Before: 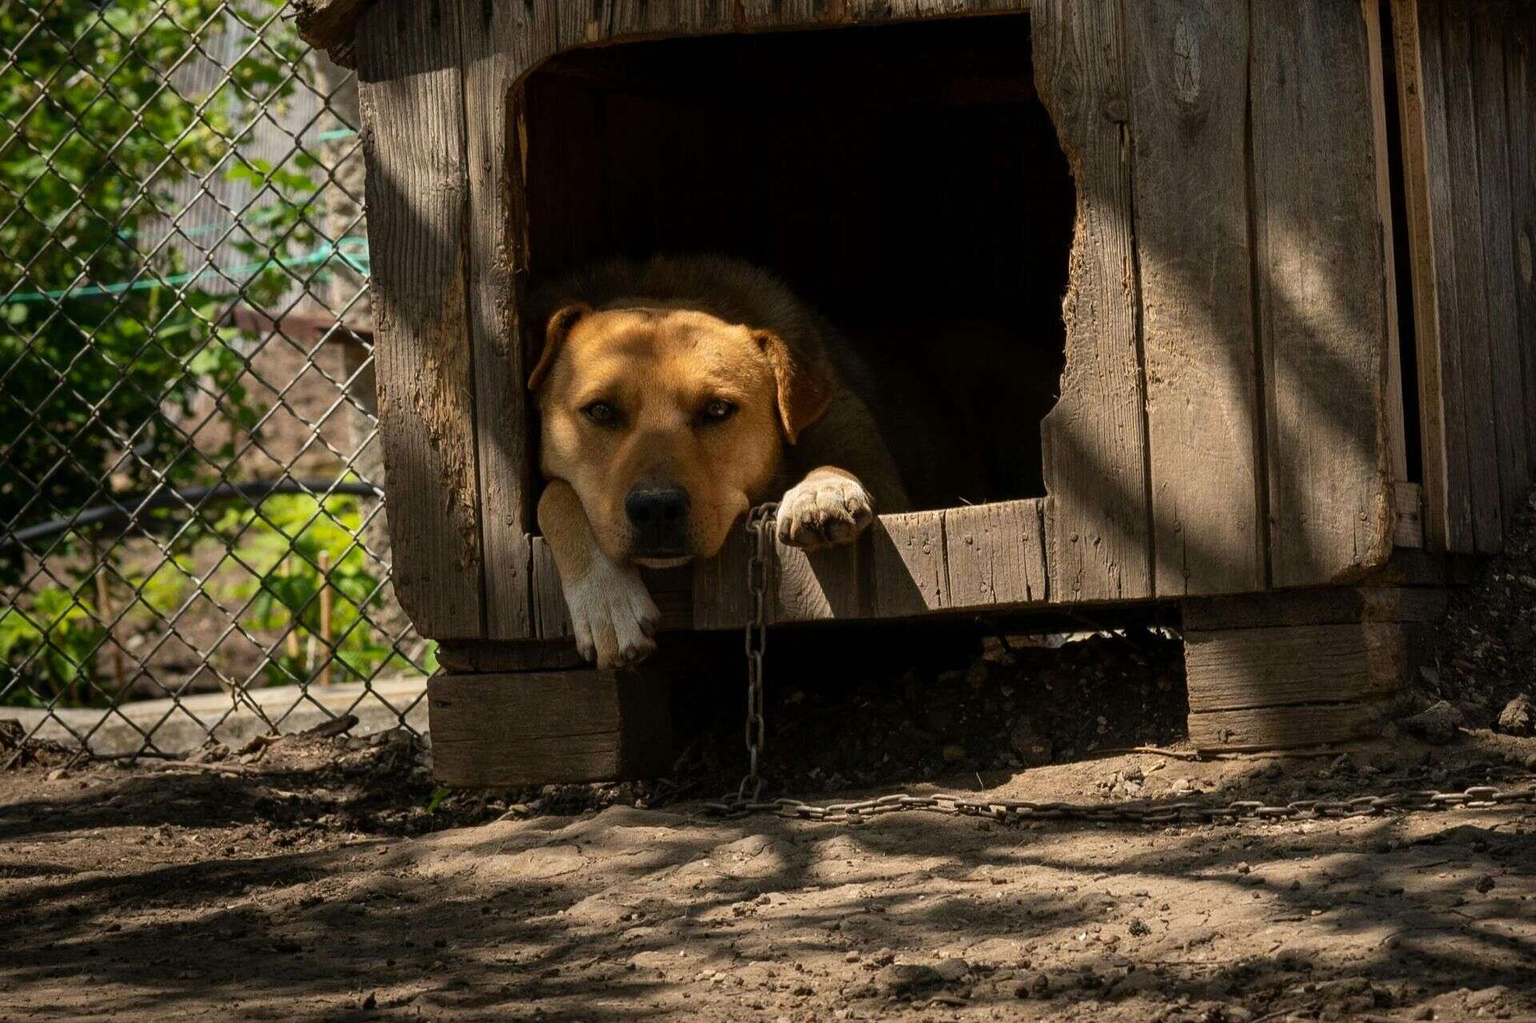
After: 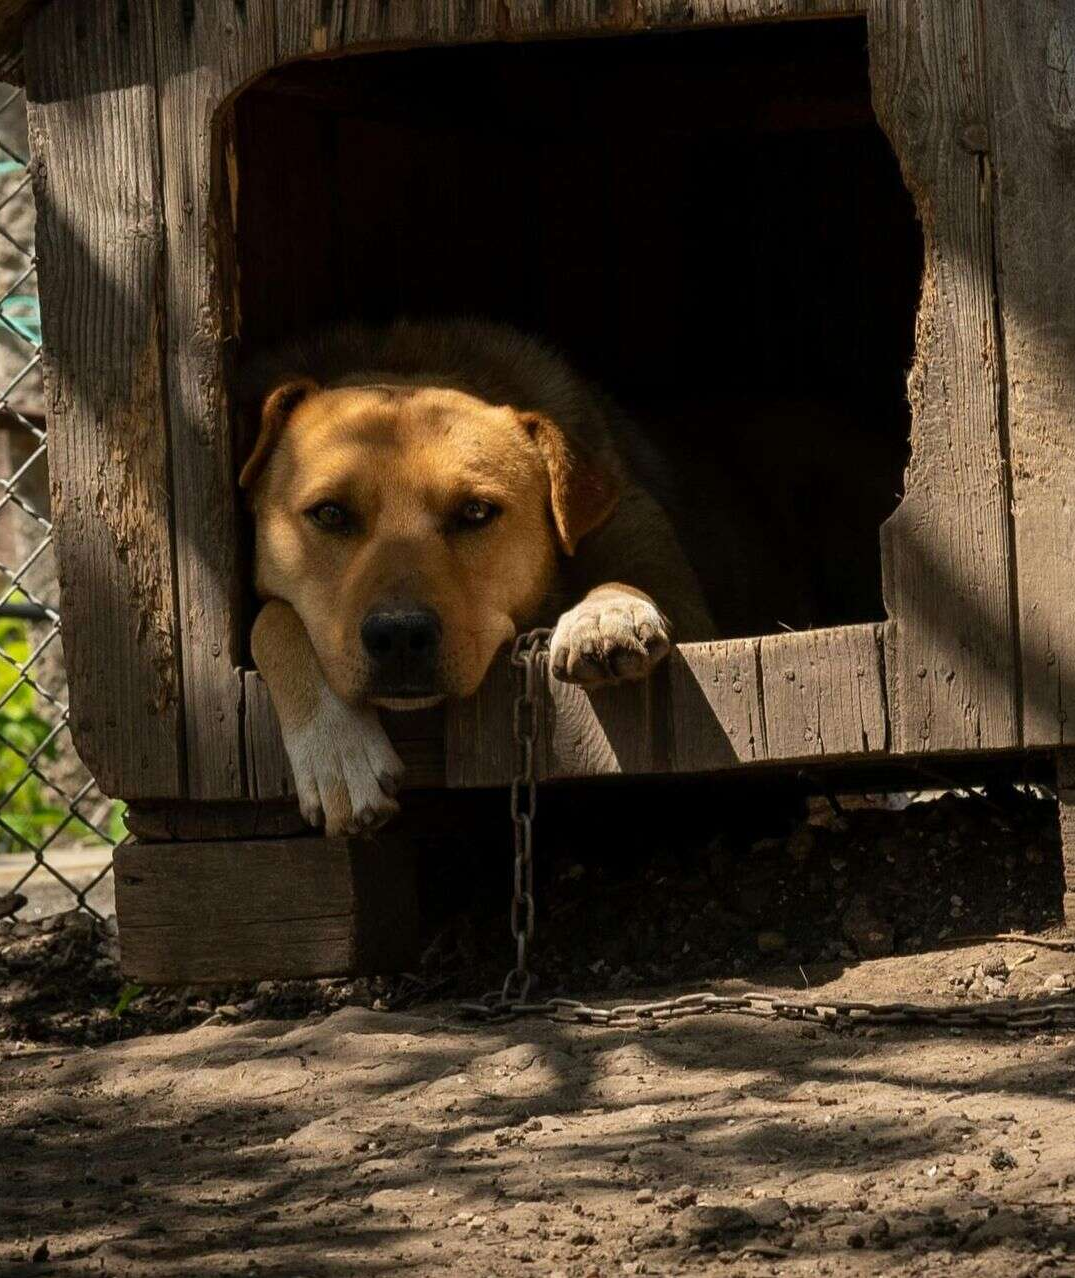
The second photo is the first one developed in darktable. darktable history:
crop: left 21.954%, right 22.042%, bottom 0.004%
